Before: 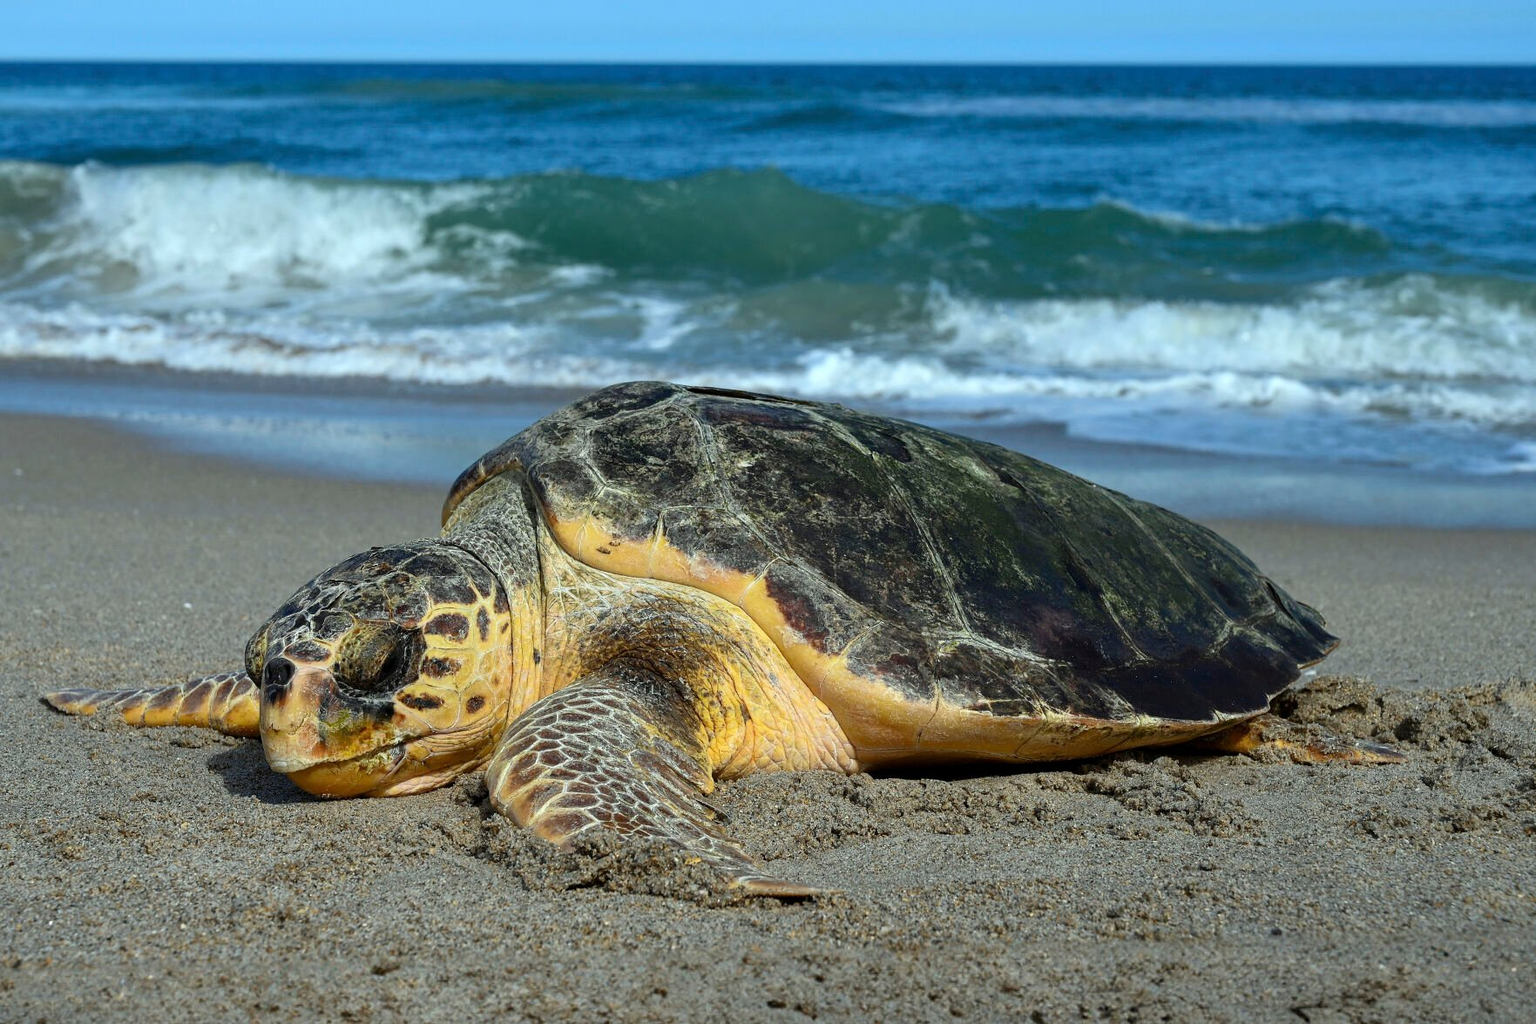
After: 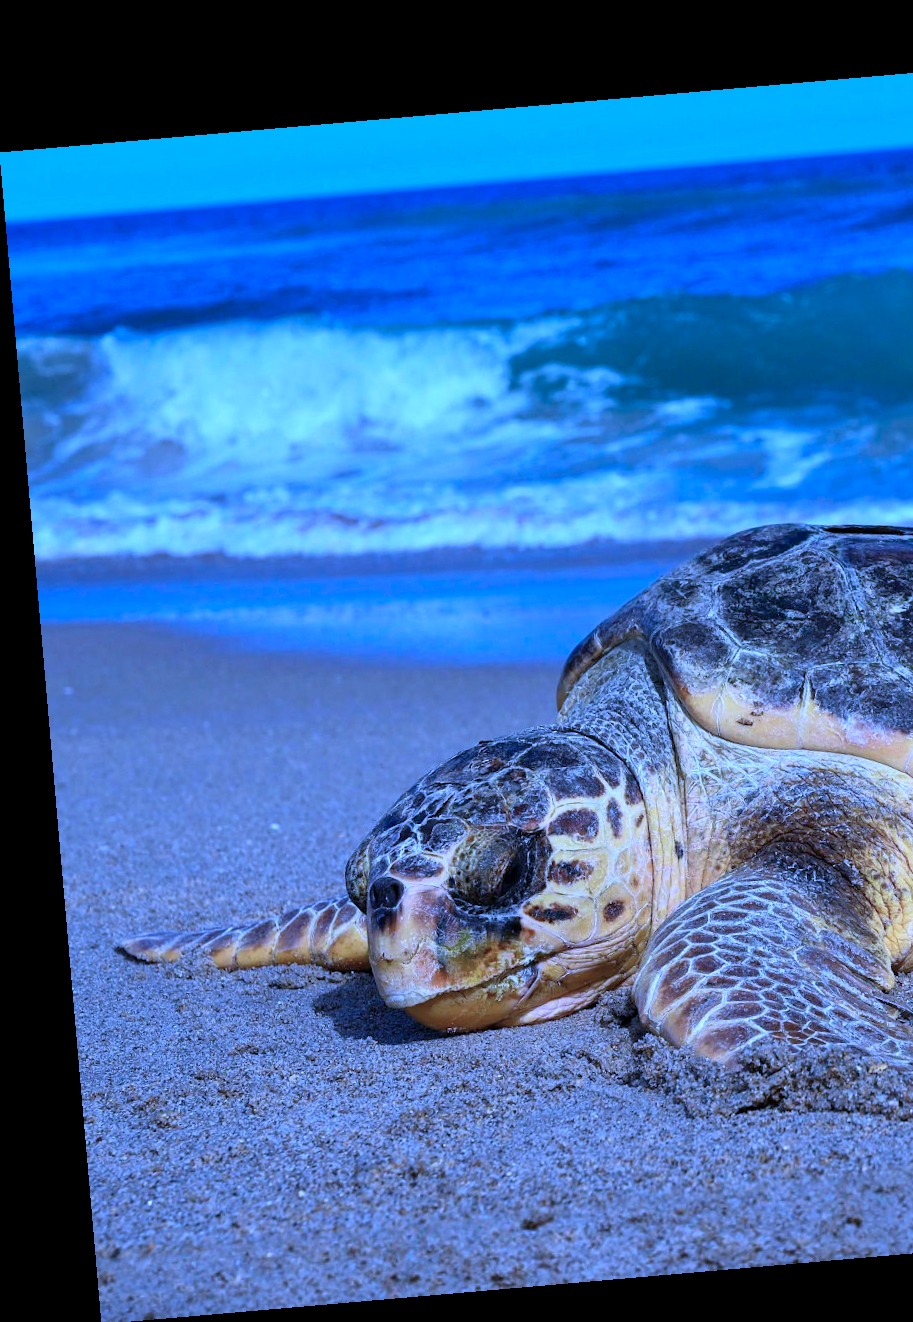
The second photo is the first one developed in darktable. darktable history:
crop and rotate: left 0%, top 0%, right 50.845%
color calibration: output R [1.063, -0.012, -0.003, 0], output B [-0.079, 0.047, 1, 0], illuminant custom, x 0.46, y 0.43, temperature 2642.66 K
rotate and perspective: rotation -4.98°, automatic cropping off
white balance: emerald 1
